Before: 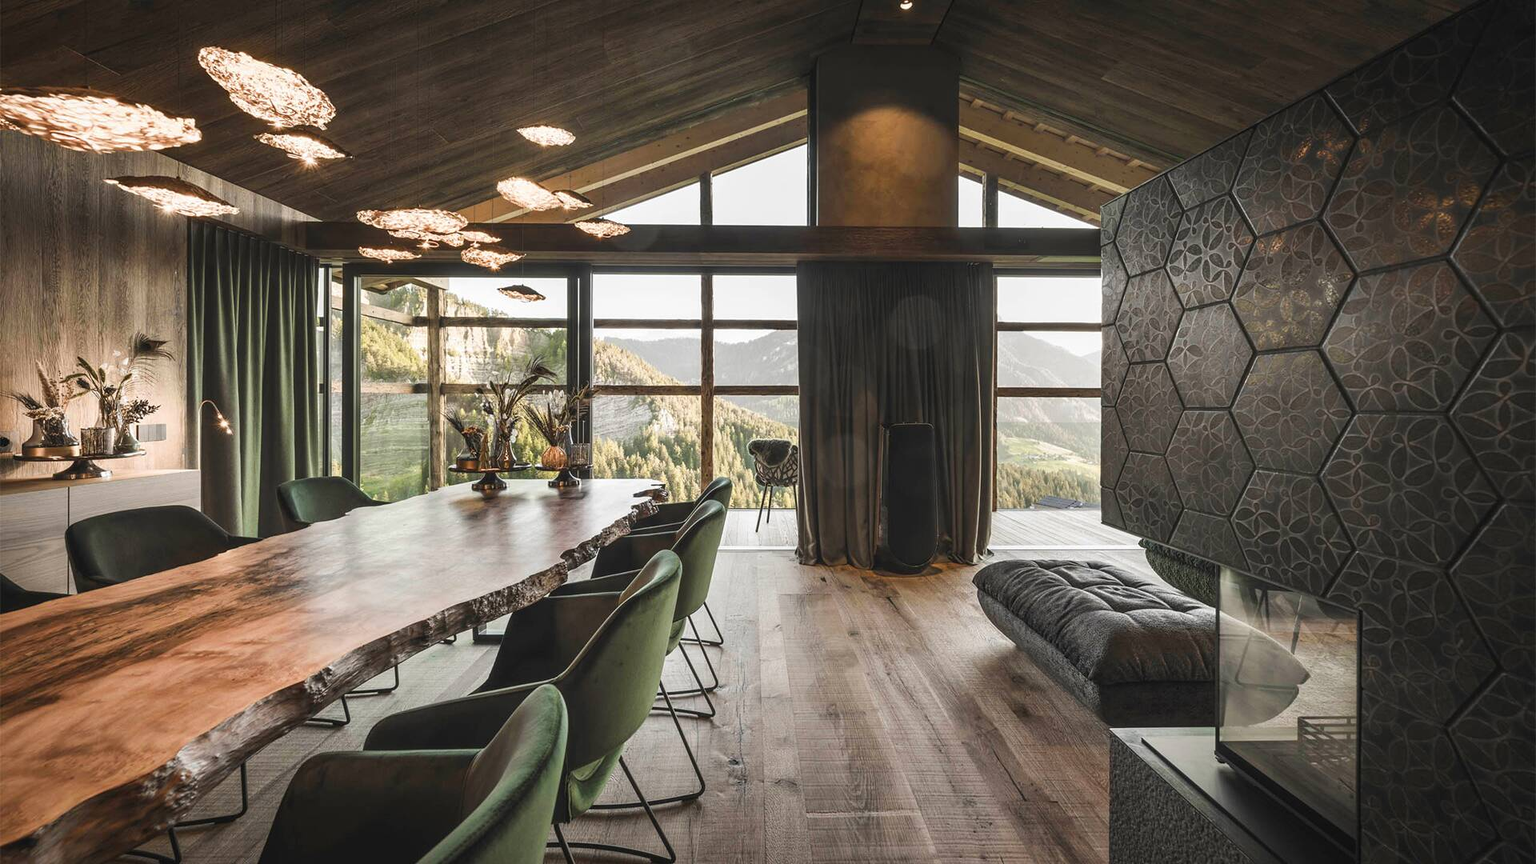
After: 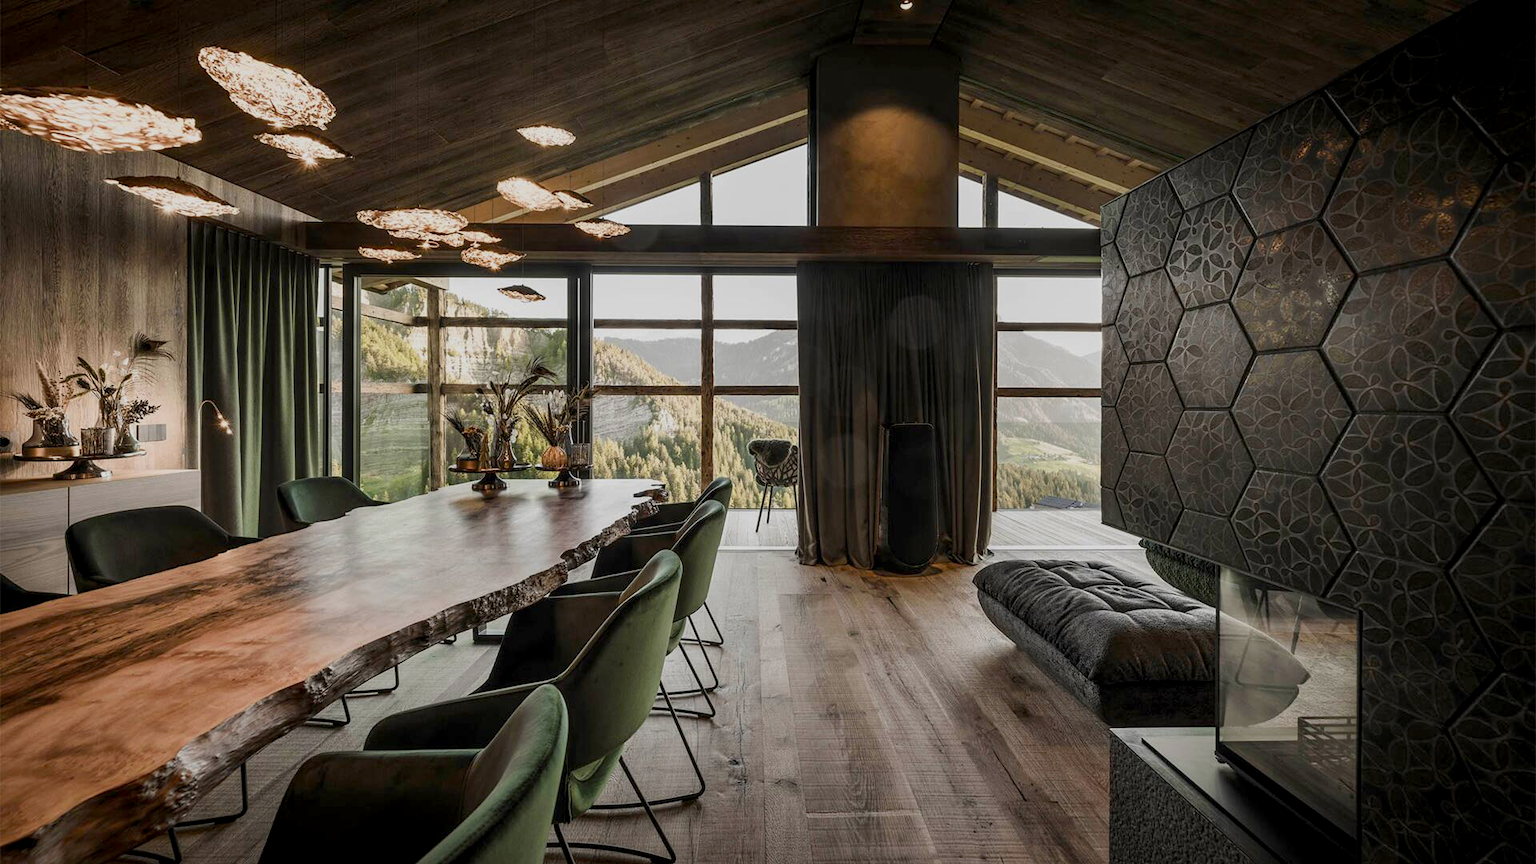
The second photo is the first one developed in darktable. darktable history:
exposure: black level correction 0.011, exposure -0.472 EV, compensate highlight preservation false
